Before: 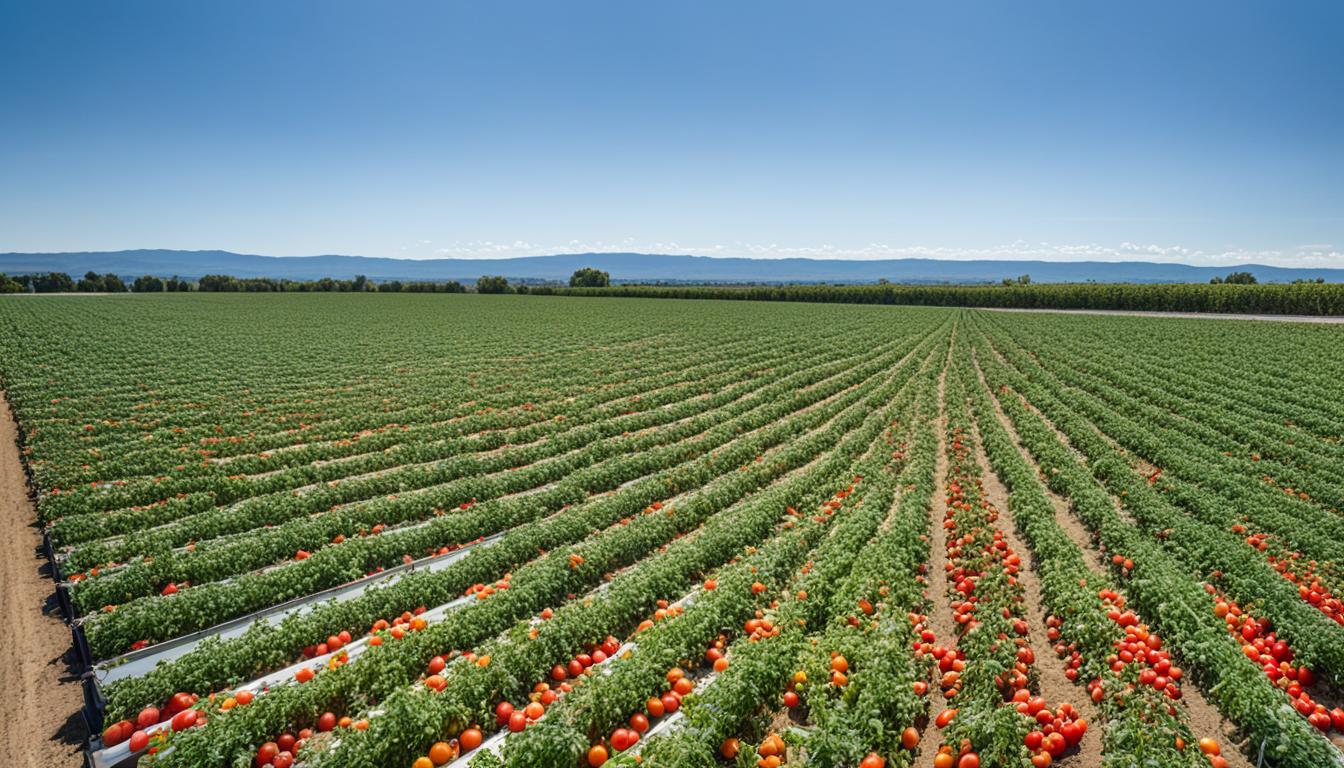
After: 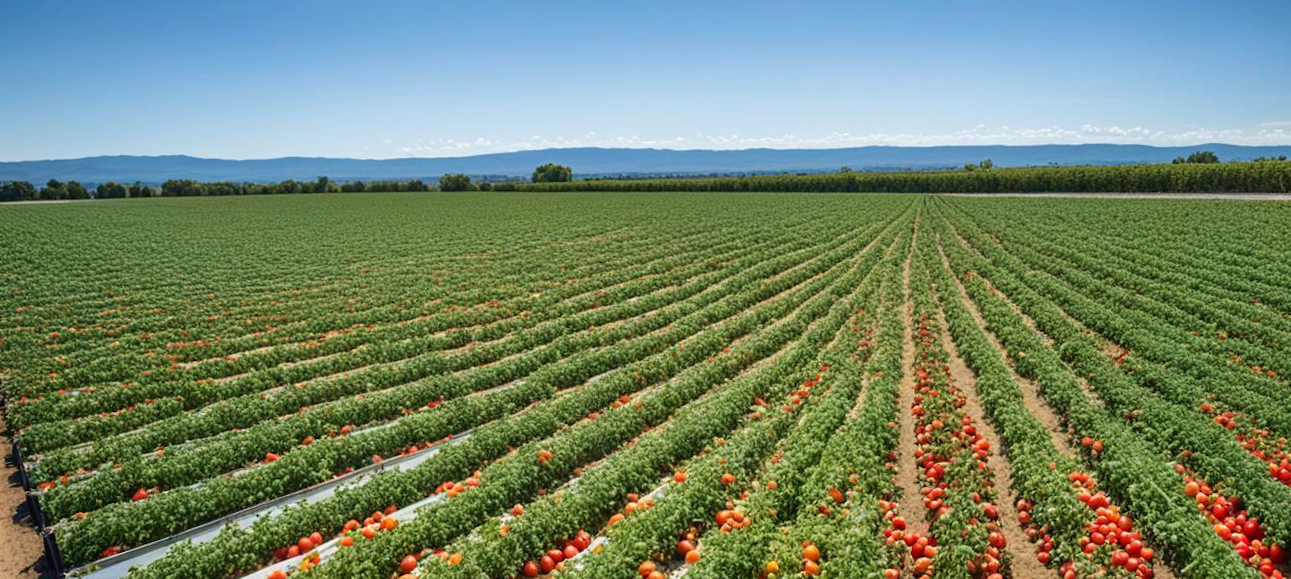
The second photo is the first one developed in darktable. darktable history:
rotate and perspective: rotation -1.42°, crop left 0.016, crop right 0.984, crop top 0.035, crop bottom 0.965
crop and rotate: left 1.814%, top 12.818%, right 0.25%, bottom 9.225%
velvia: on, module defaults
